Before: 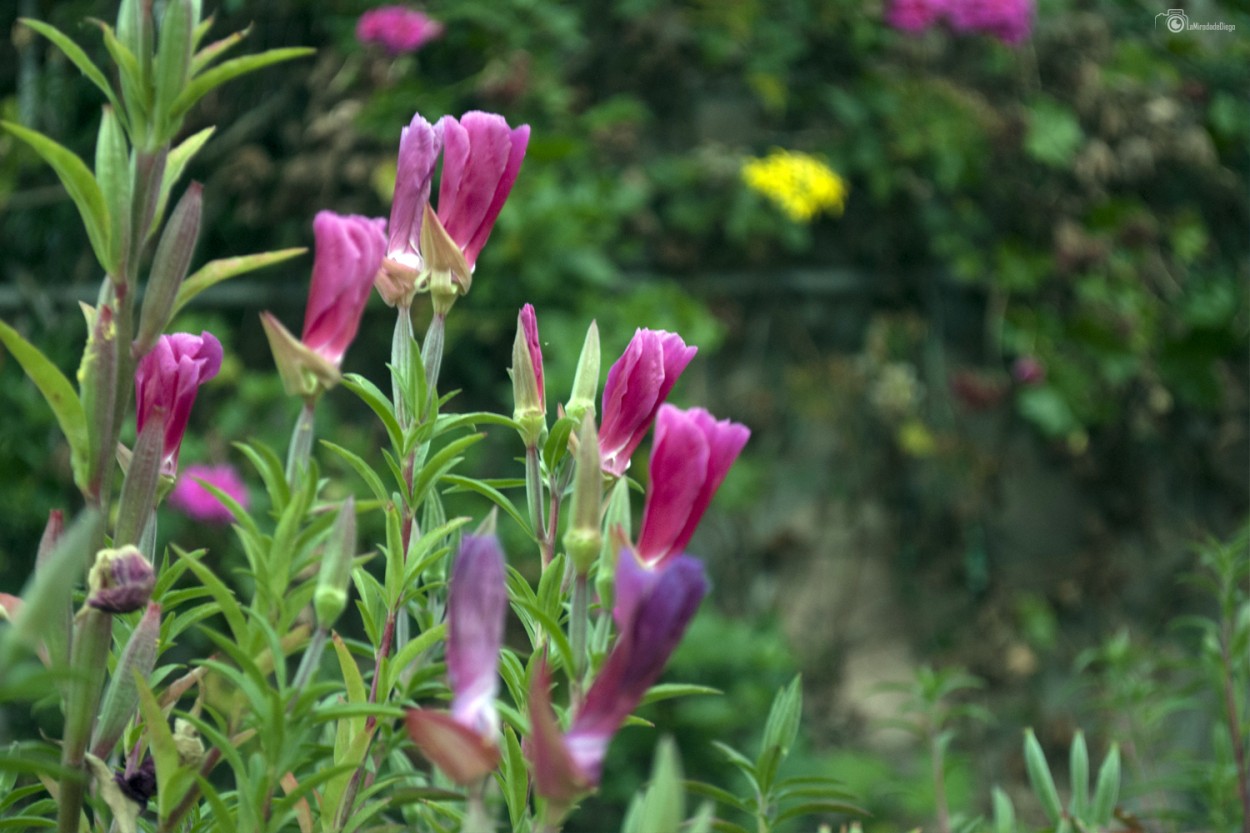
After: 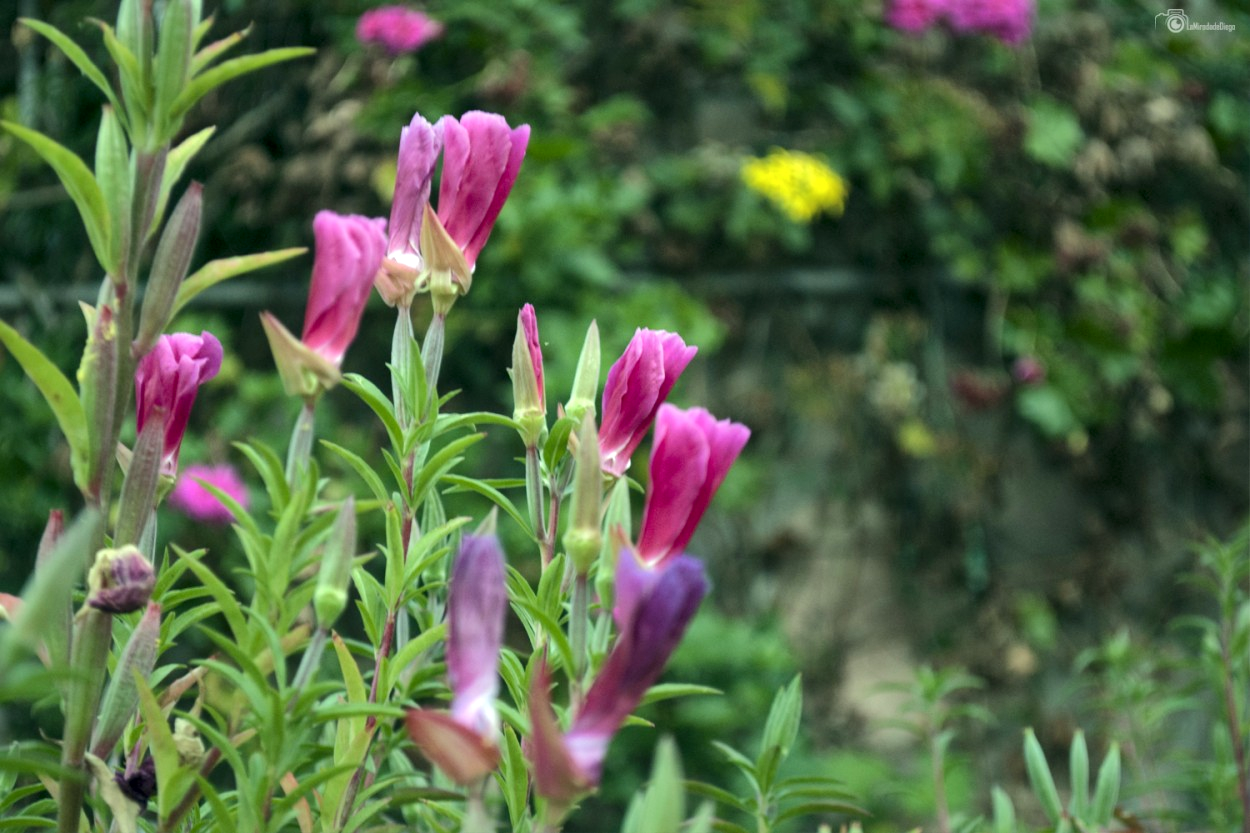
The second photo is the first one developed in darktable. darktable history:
color balance rgb: perceptual saturation grading › global saturation 0.69%
base curve: curves: ch0 [(0, 0) (0.262, 0.32) (0.722, 0.705) (1, 1)]
local contrast: mode bilateral grid, contrast 20, coarseness 50, detail 132%, midtone range 0.2
